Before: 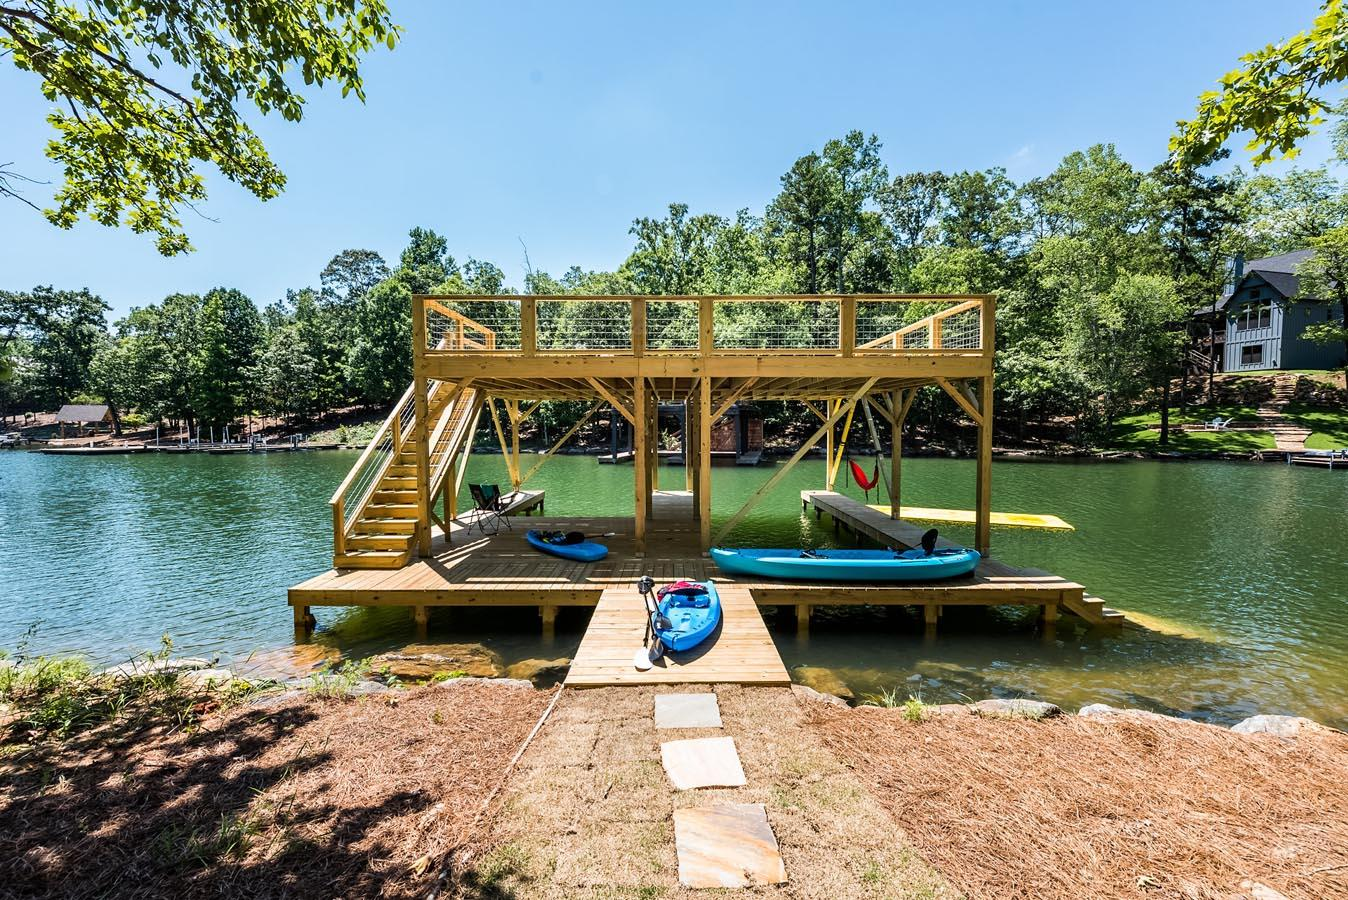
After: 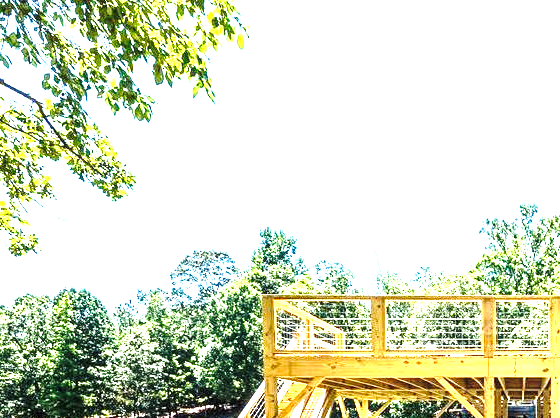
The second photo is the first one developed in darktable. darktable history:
crop and rotate: left 11.172%, top 0.051%, right 47.276%, bottom 53.438%
local contrast: highlights 95%, shadows 87%, detail 160%, midtone range 0.2
base curve: curves: ch0 [(0, 0) (0.073, 0.04) (0.157, 0.139) (0.492, 0.492) (0.758, 0.758) (1, 1)], preserve colors none
exposure: exposure 2.2 EV, compensate highlight preservation false
